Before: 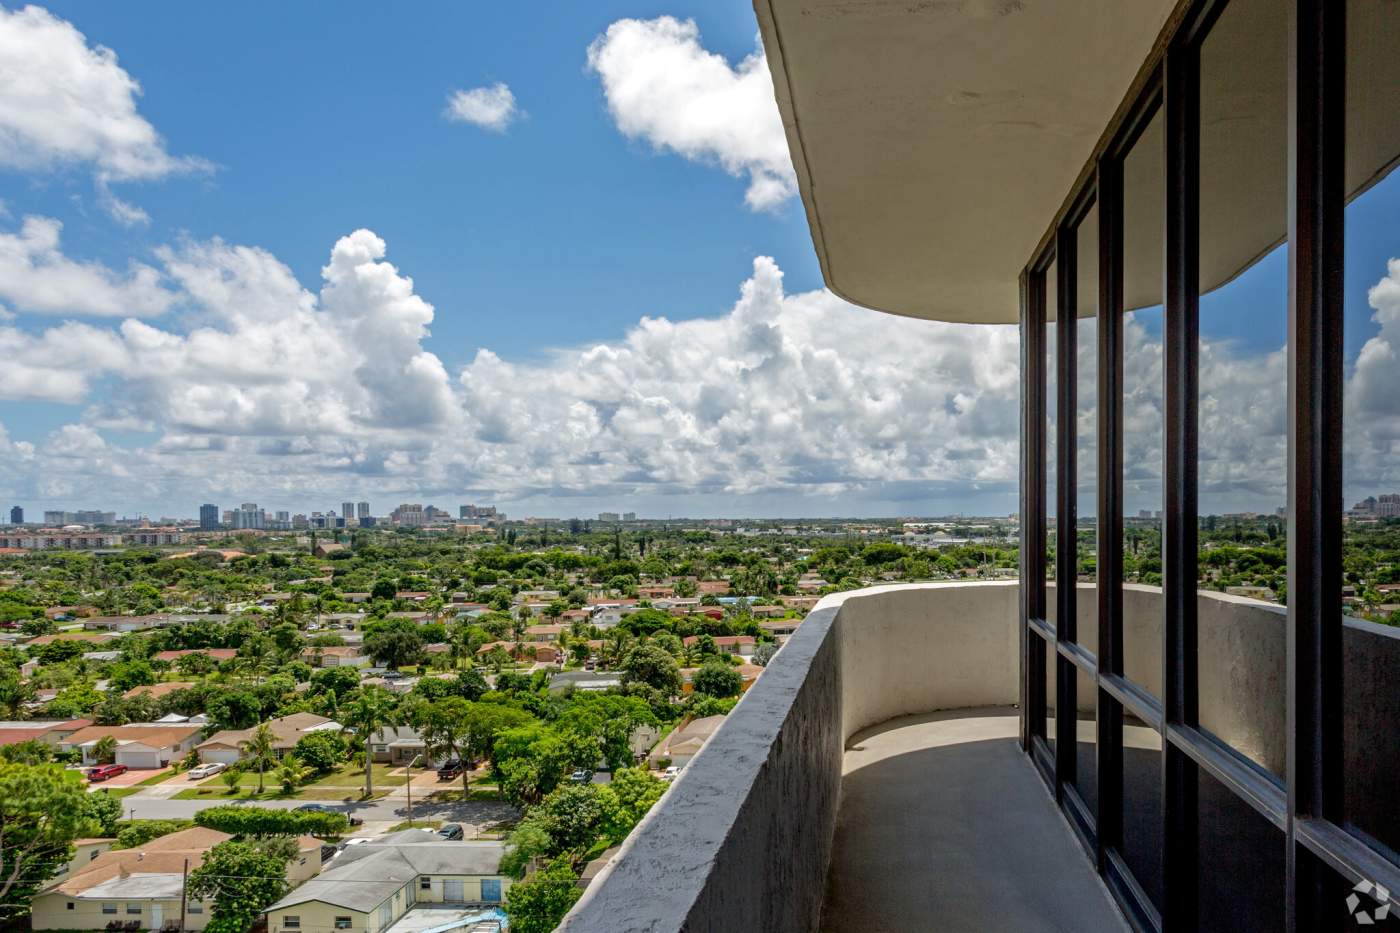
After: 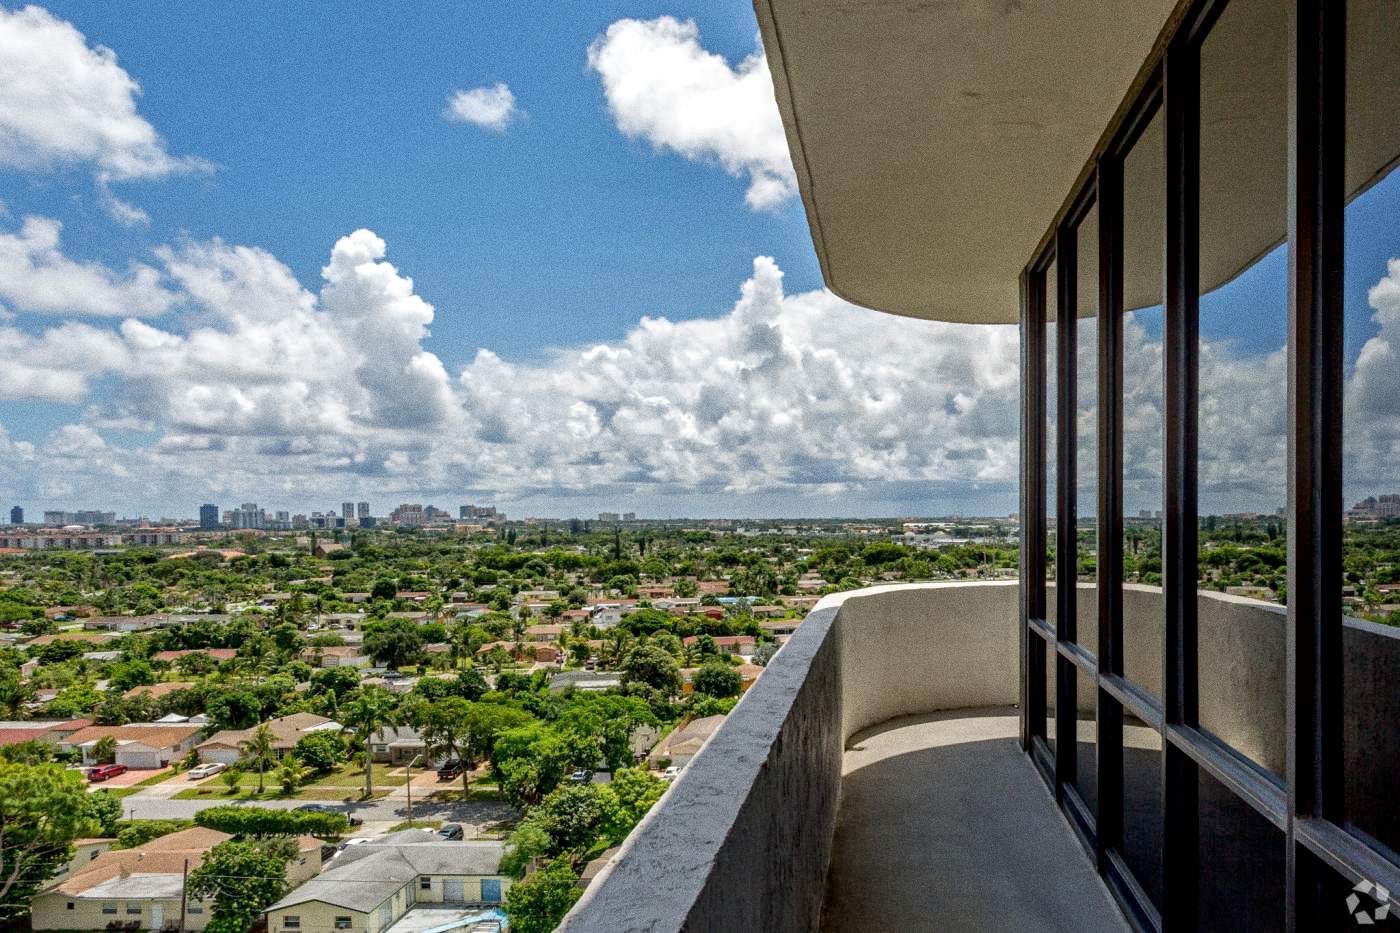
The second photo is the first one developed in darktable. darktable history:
local contrast: mode bilateral grid, contrast 20, coarseness 50, detail 130%, midtone range 0.2
grain: coarseness 0.47 ISO
